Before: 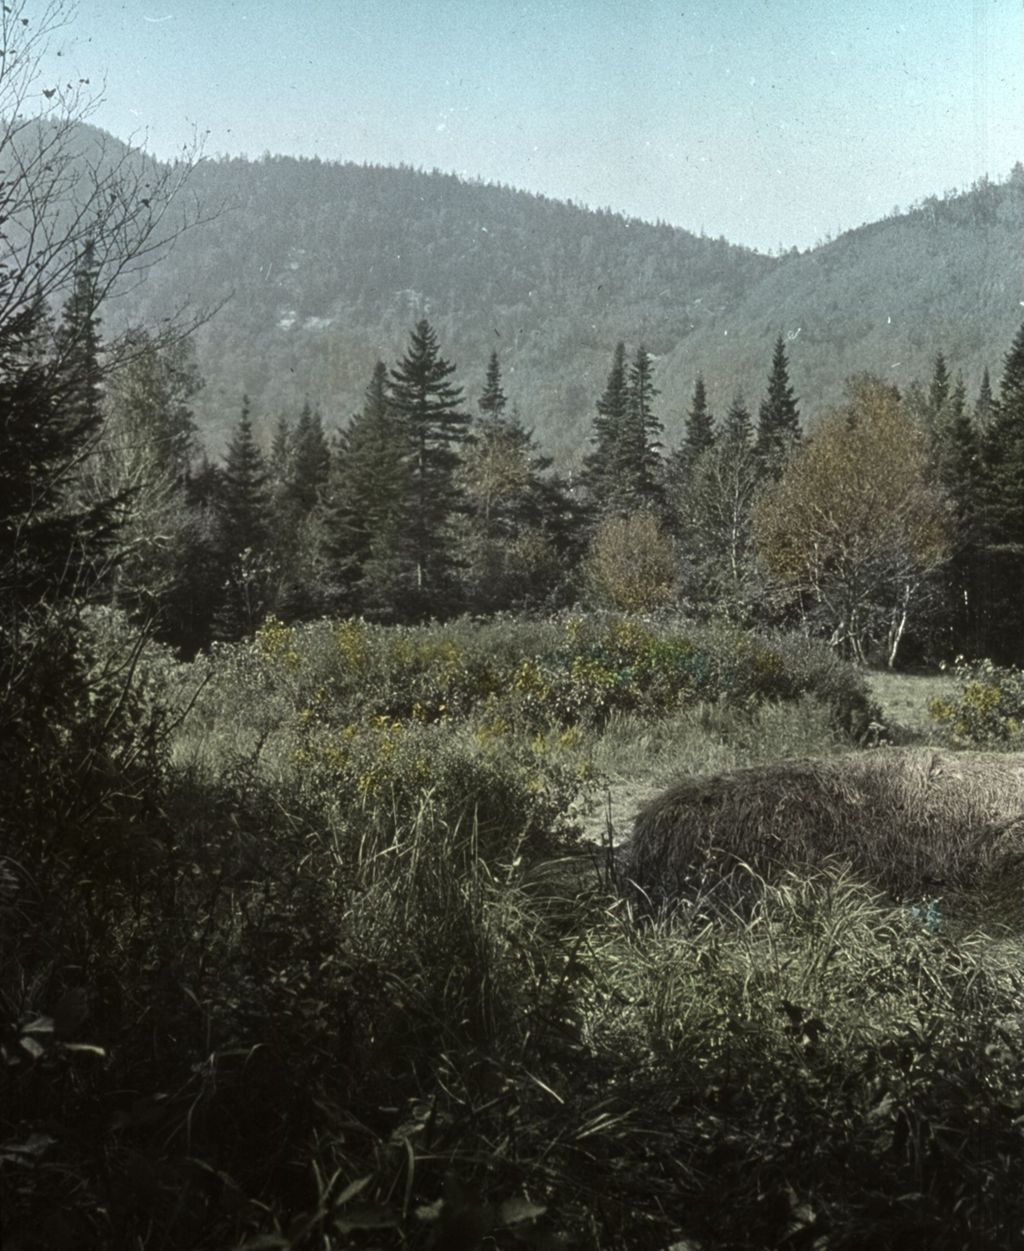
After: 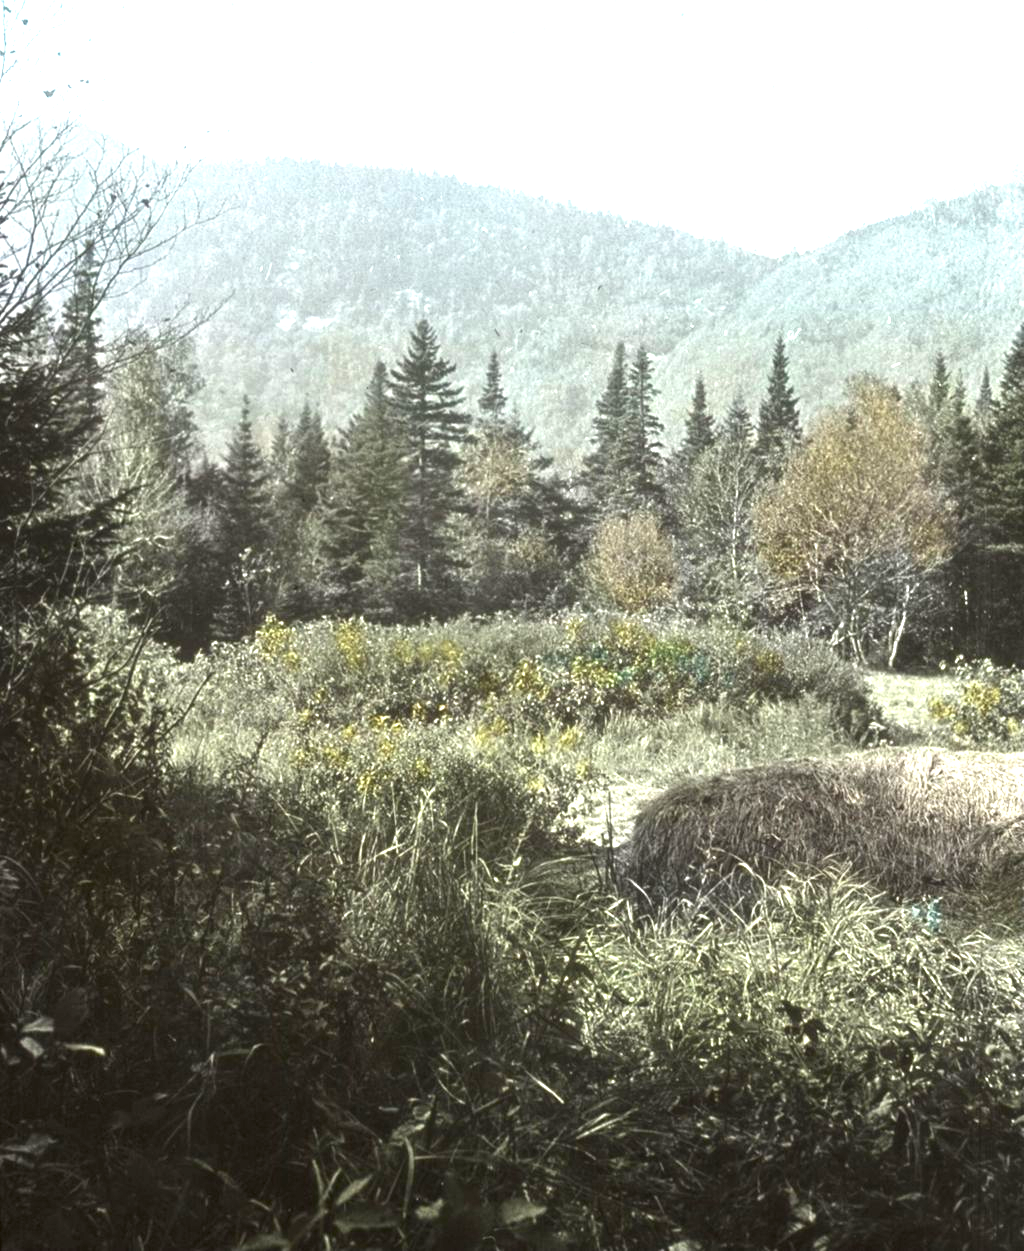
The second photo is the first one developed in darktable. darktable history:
exposure: black level correction 0, exposure 1.684 EV, compensate exposure bias true, compensate highlight preservation false
